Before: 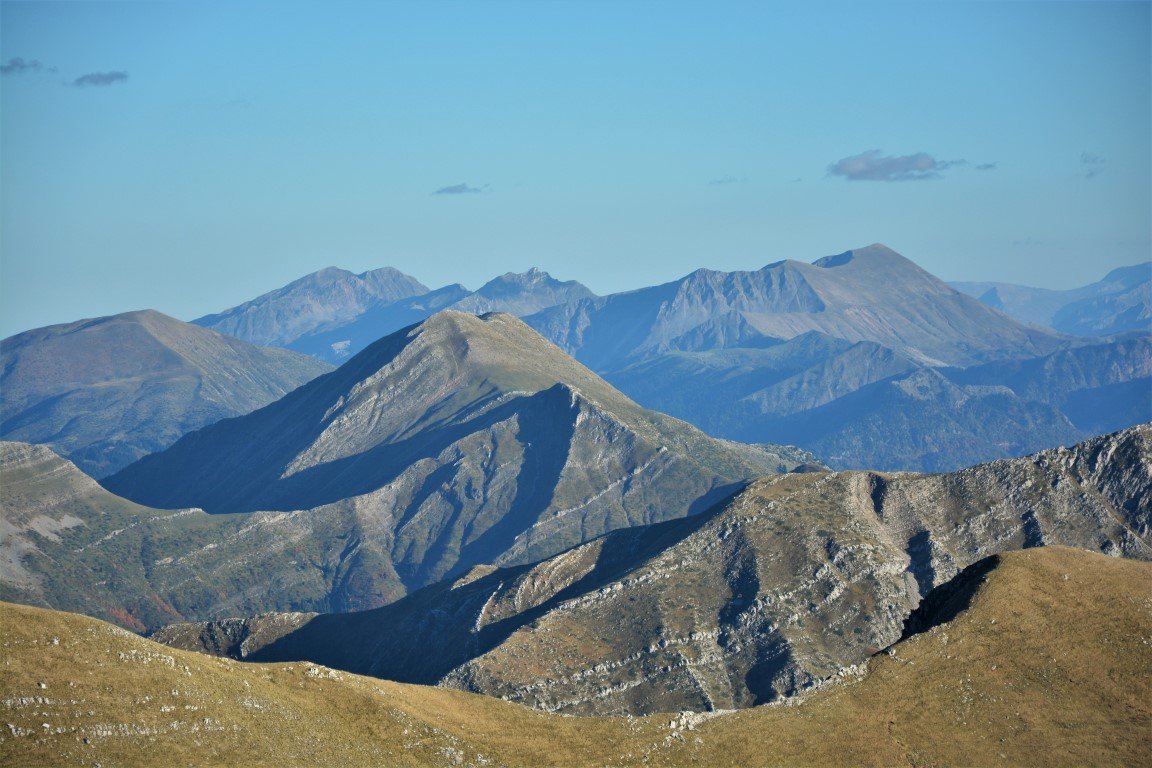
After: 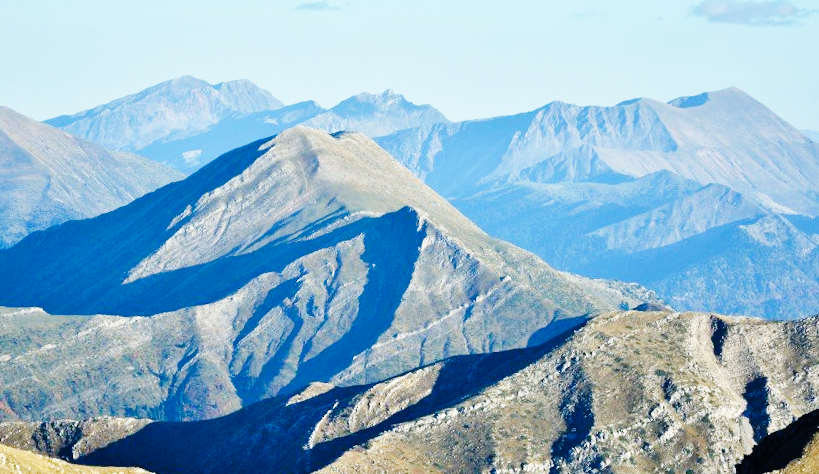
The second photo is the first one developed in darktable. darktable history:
crop and rotate: angle -3.66°, left 9.79%, top 20.428%, right 12.401%, bottom 12.046%
base curve: curves: ch0 [(0, 0) (0, 0) (0.002, 0.001) (0.008, 0.003) (0.019, 0.011) (0.037, 0.037) (0.064, 0.11) (0.102, 0.232) (0.152, 0.379) (0.216, 0.524) (0.296, 0.665) (0.394, 0.789) (0.512, 0.881) (0.651, 0.945) (0.813, 0.986) (1, 1)], preserve colors none
